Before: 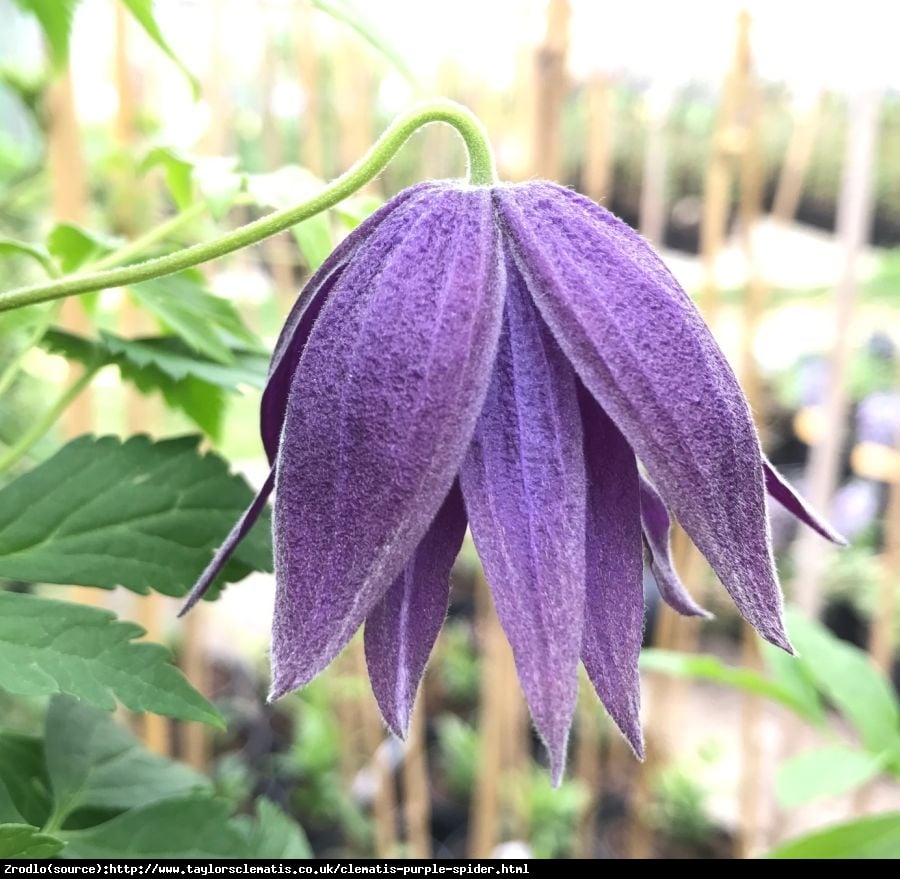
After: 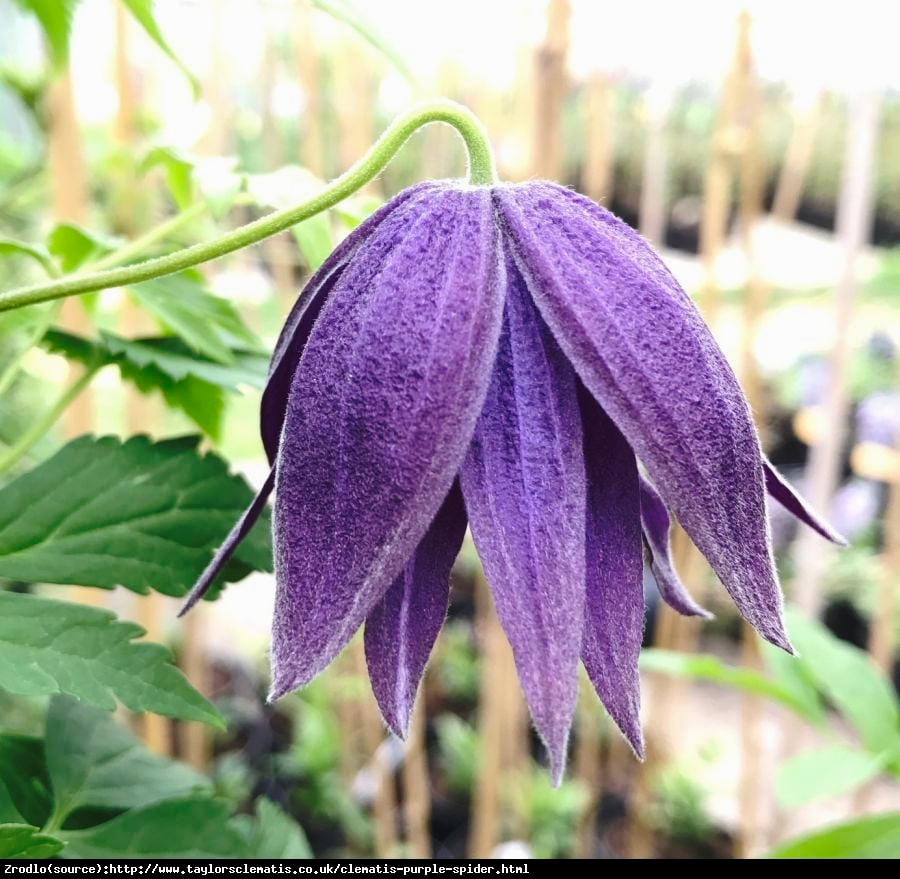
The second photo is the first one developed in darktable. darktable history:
exposure: exposure -0.041 EV, compensate highlight preservation false
base curve: curves: ch0 [(0, 0) (0.073, 0.04) (0.157, 0.139) (0.492, 0.492) (0.758, 0.758) (1, 1)], preserve colors none
